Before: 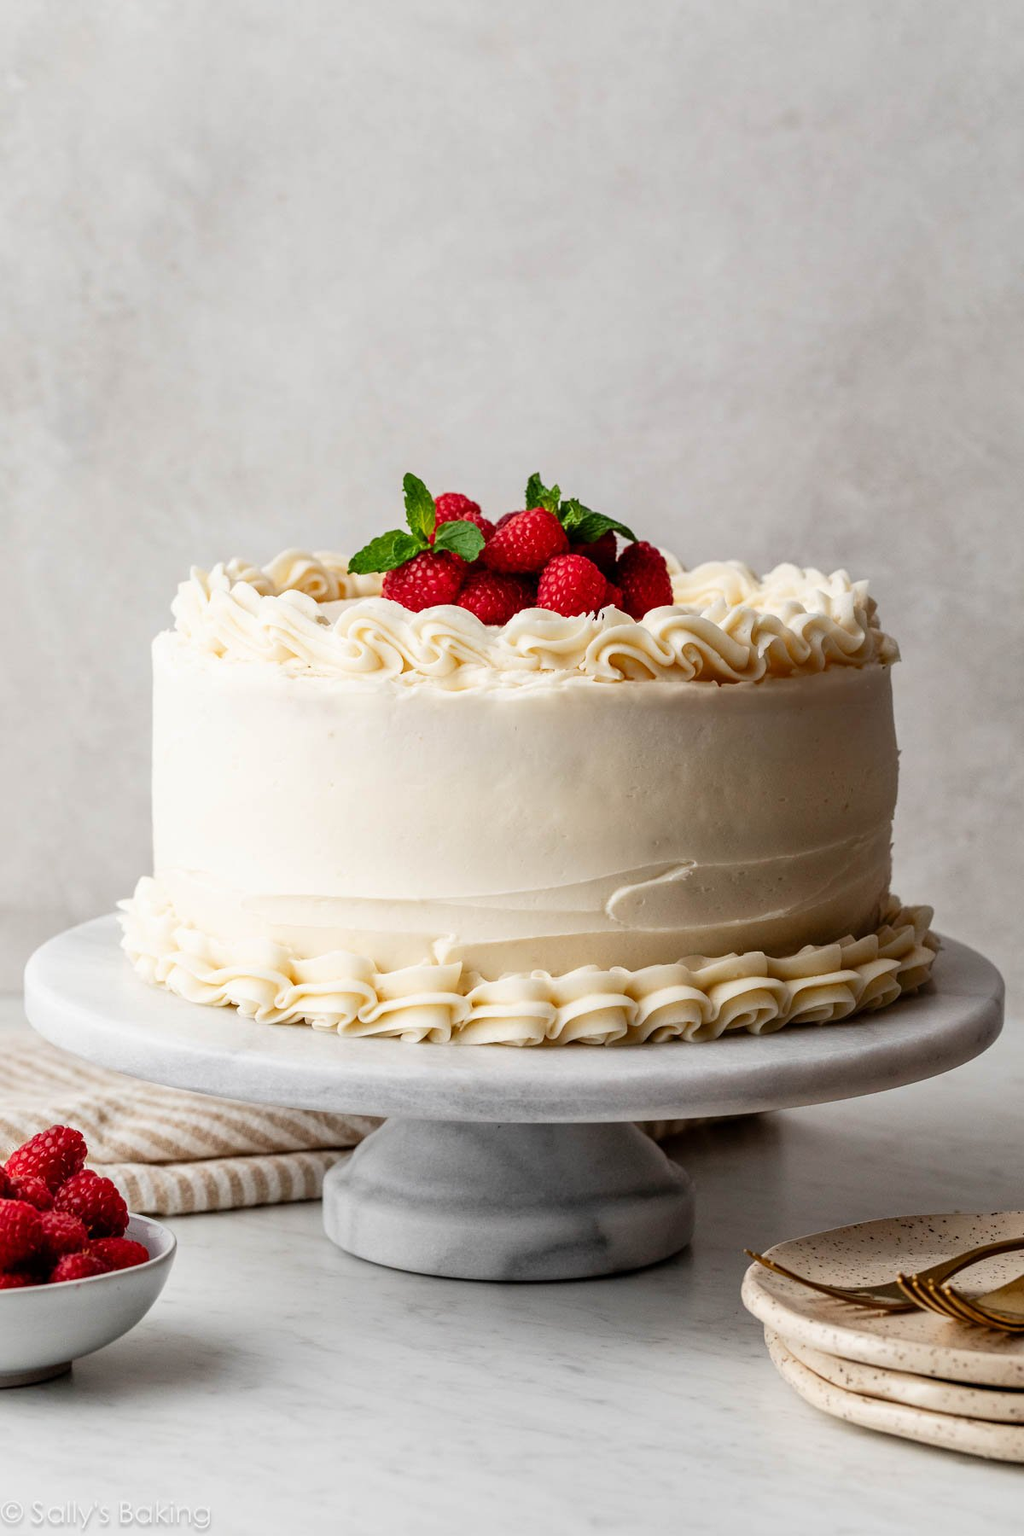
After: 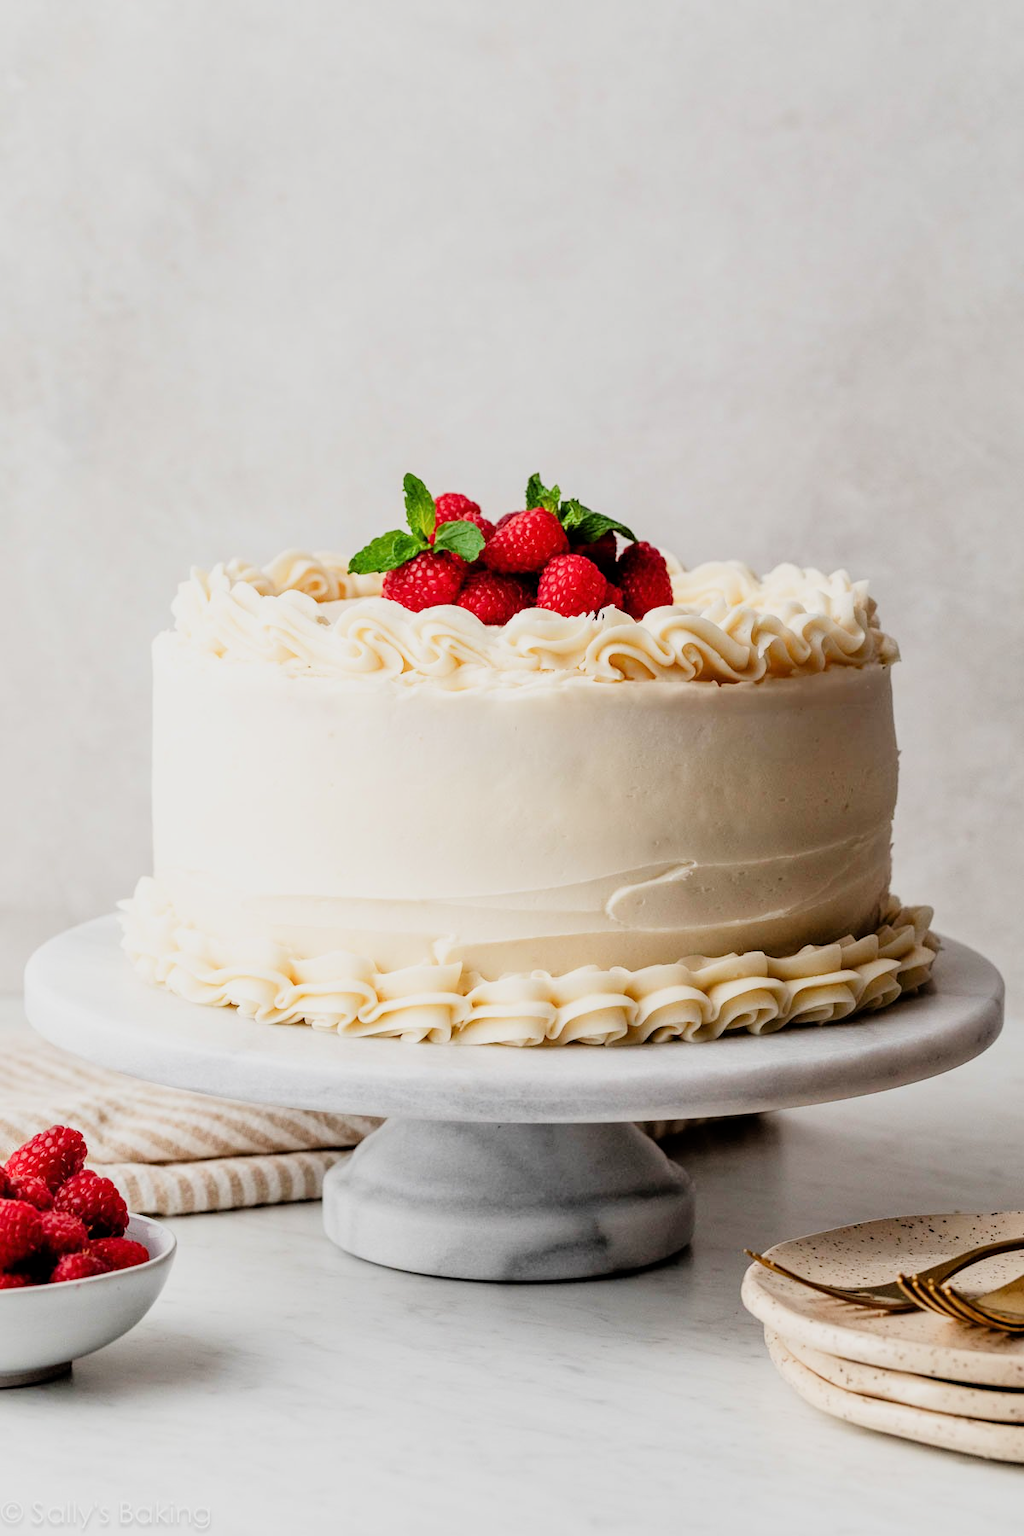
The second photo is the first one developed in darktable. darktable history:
filmic rgb: black relative exposure -6.68 EV, white relative exposure 4.56 EV, hardness 3.25
exposure: exposure 0.722 EV, compensate highlight preservation false
